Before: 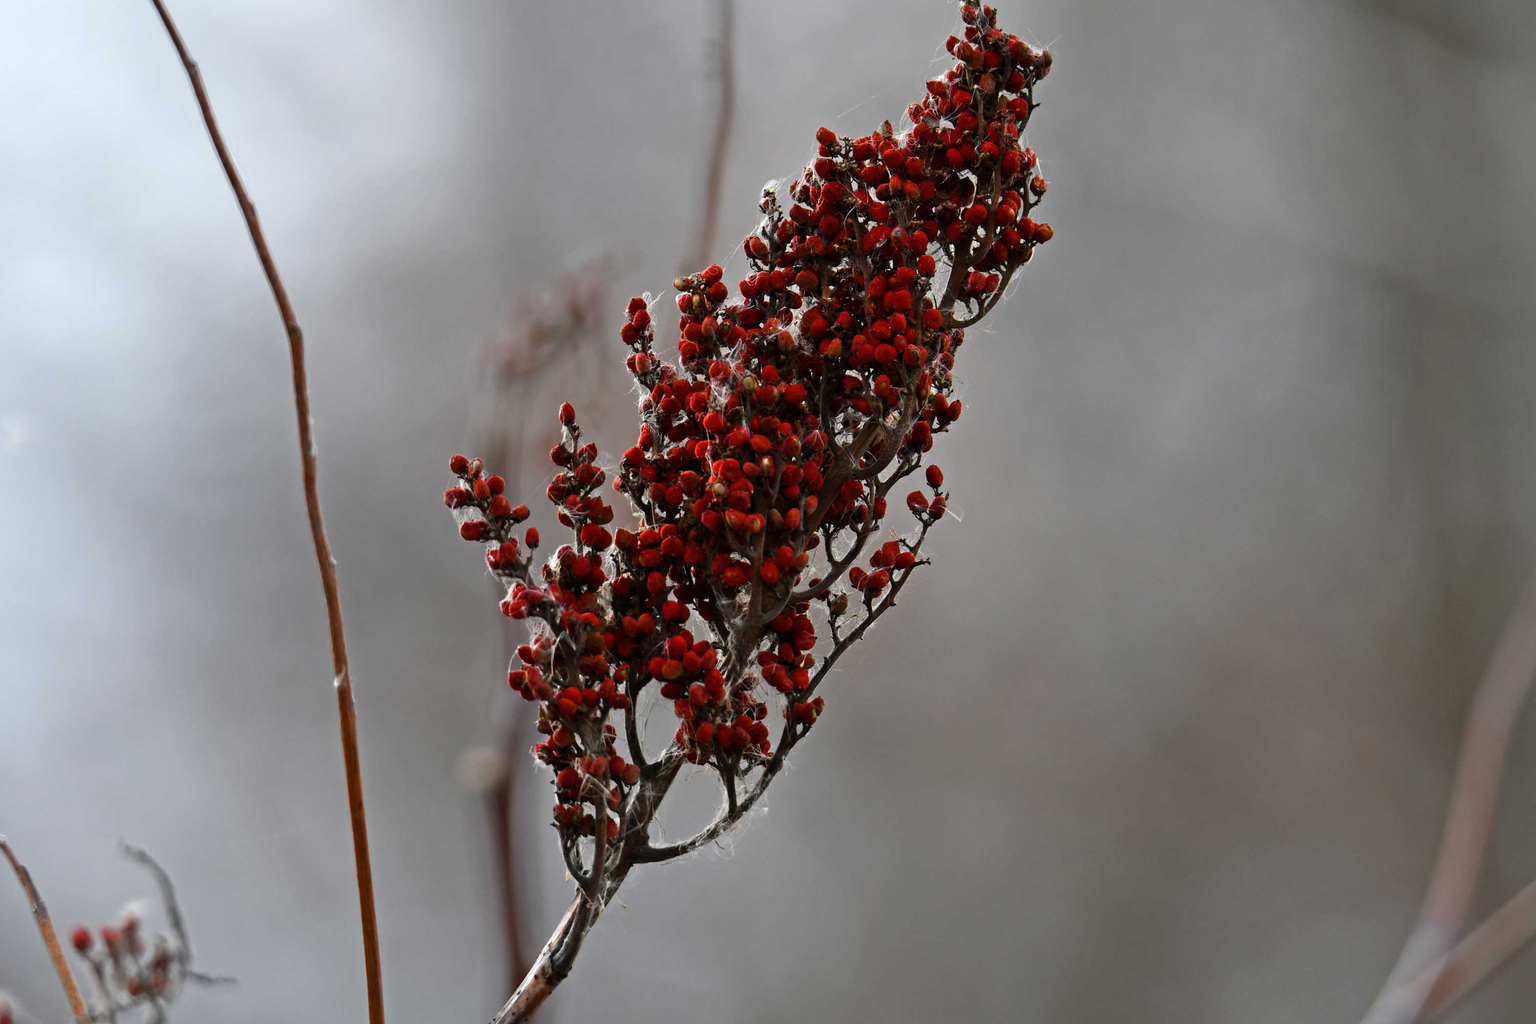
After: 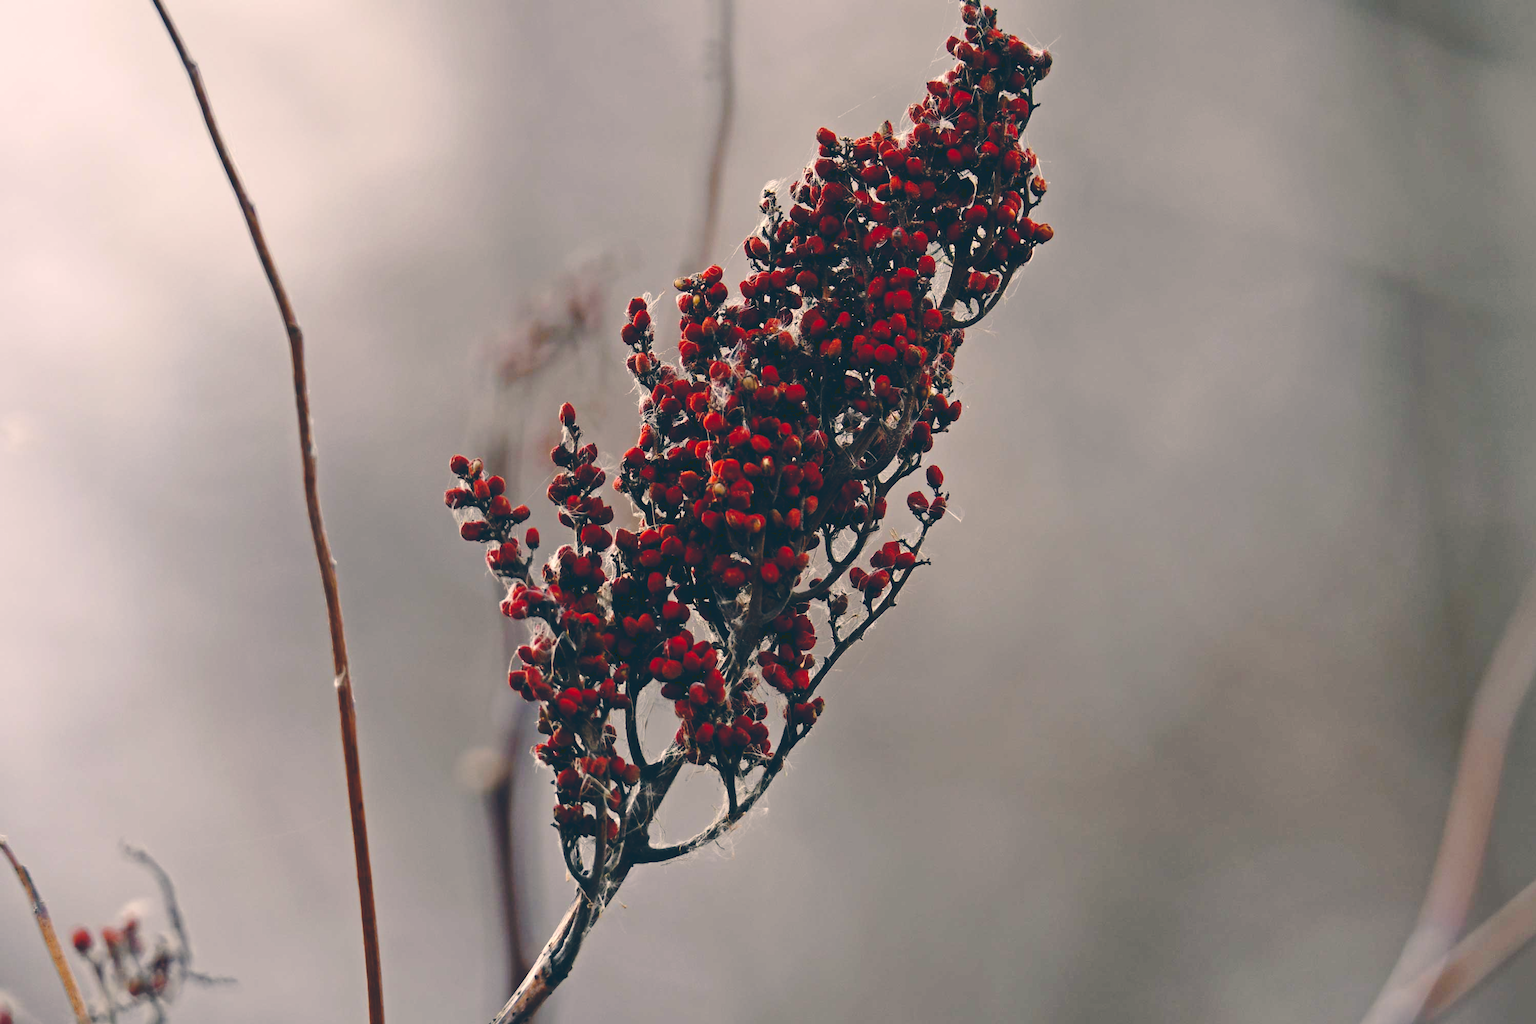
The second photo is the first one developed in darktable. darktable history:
tone curve: curves: ch0 [(0, 0) (0.003, 0.139) (0.011, 0.14) (0.025, 0.138) (0.044, 0.14) (0.069, 0.149) (0.1, 0.161) (0.136, 0.179) (0.177, 0.203) (0.224, 0.245) (0.277, 0.302) (0.335, 0.382) (0.399, 0.461) (0.468, 0.546) (0.543, 0.614) (0.623, 0.687) (0.709, 0.758) (0.801, 0.84) (0.898, 0.912) (1, 1)], preserve colors none
color correction: highlights a* 10.32, highlights b* 14.66, shadows a* -9.59, shadows b* -15.02
